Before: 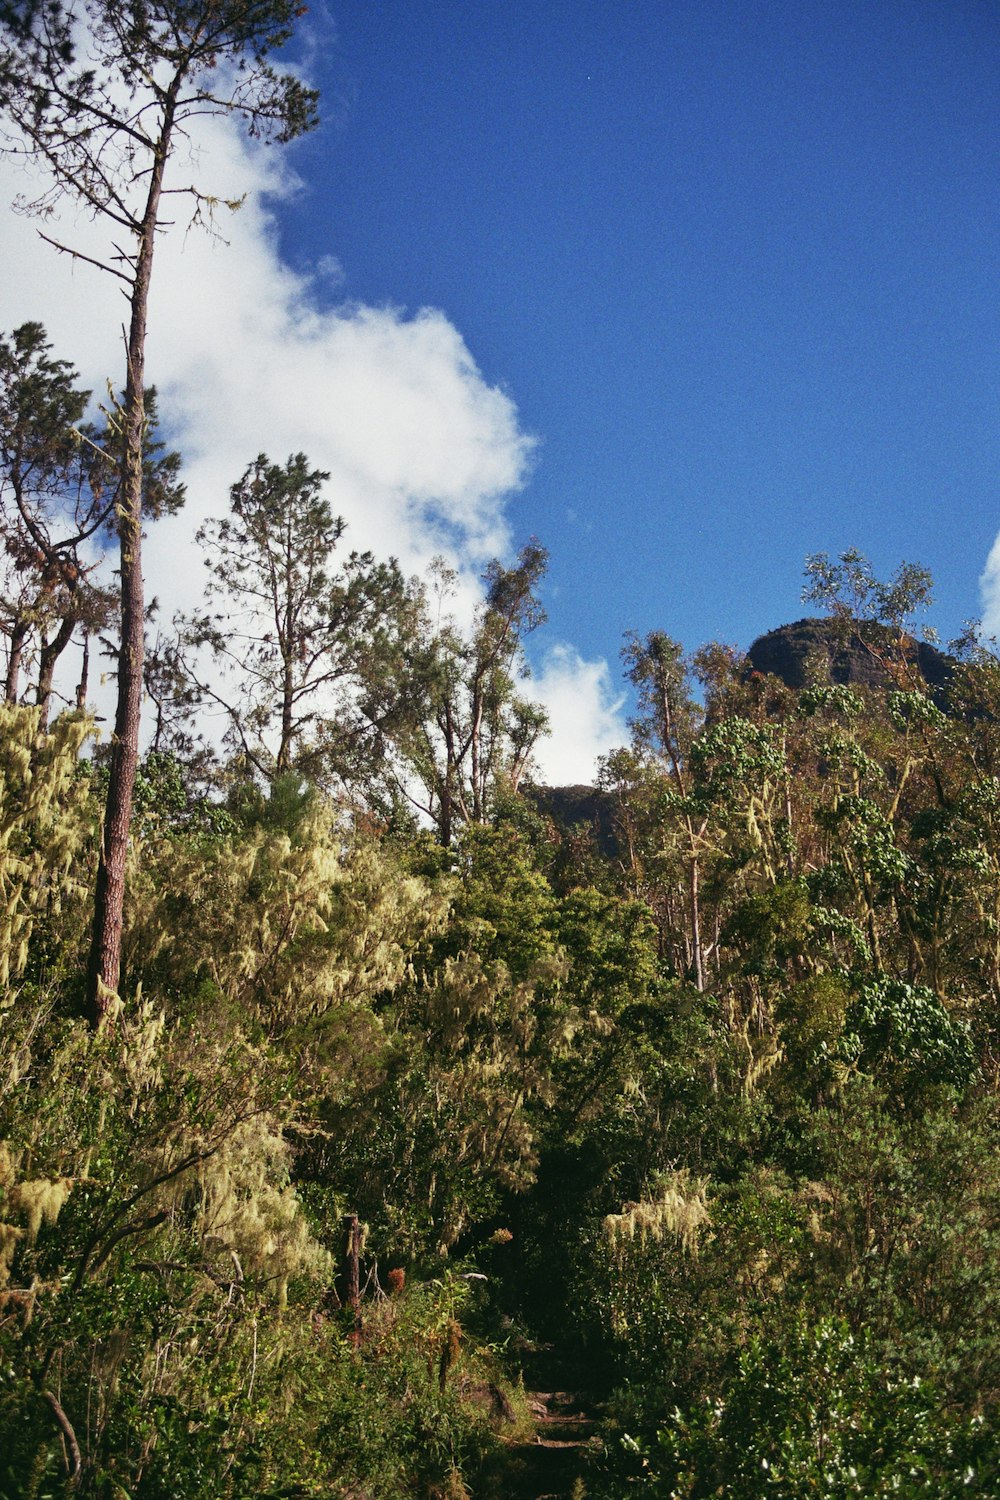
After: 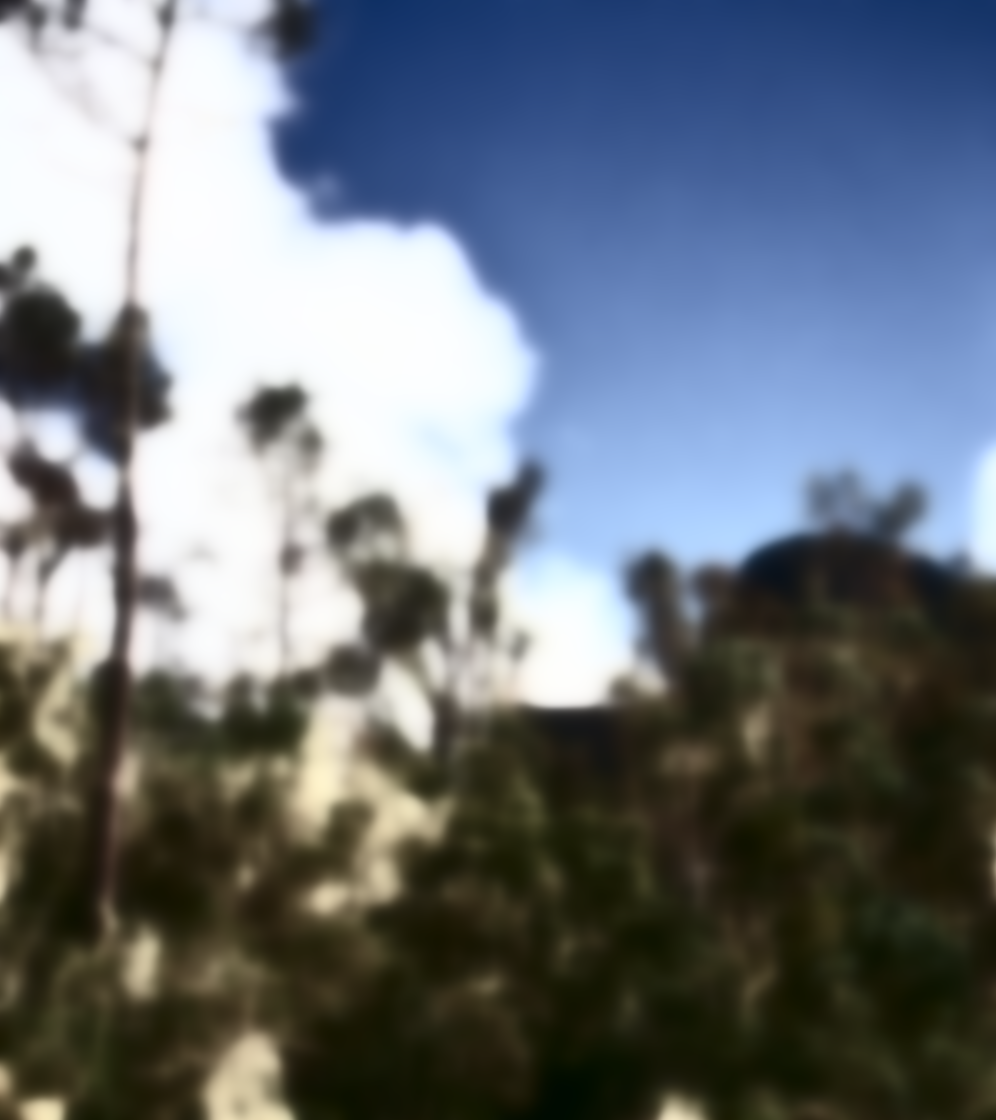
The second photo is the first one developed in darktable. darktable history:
crop: left 0.387%, top 5.469%, bottom 19.809%
contrast brightness saturation: contrast 0.93, brightness 0.2
lowpass: on, module defaults
color balance: input saturation 100.43%, contrast fulcrum 14.22%, output saturation 70.41%
